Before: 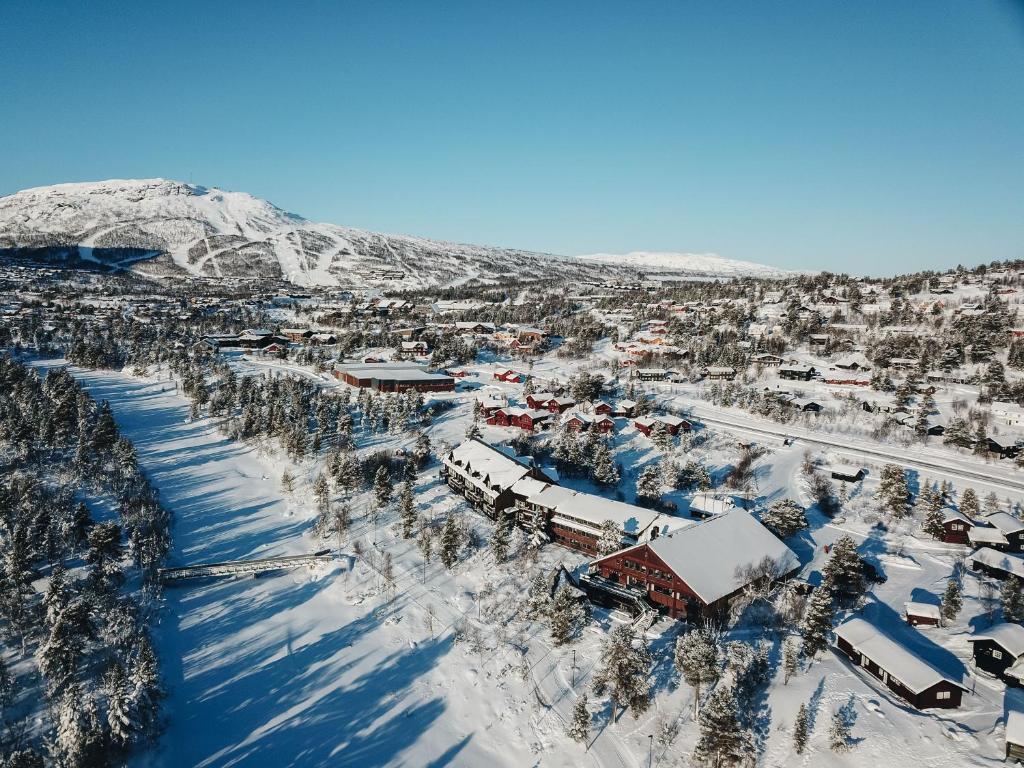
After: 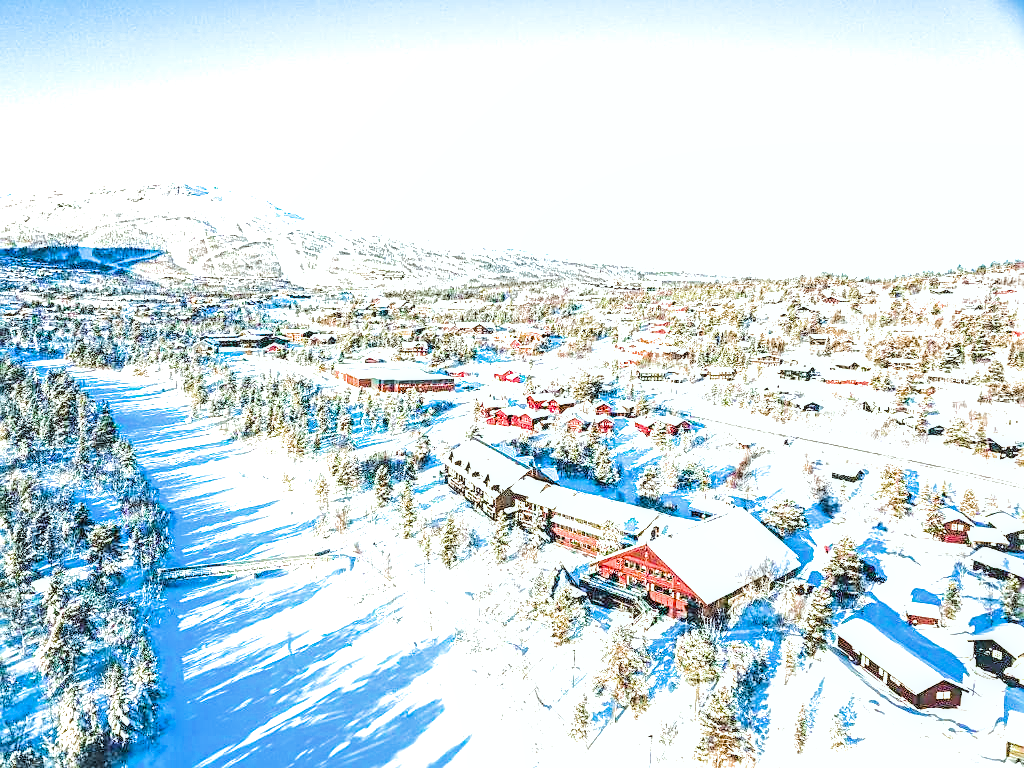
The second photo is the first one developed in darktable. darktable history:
tone equalizer: -7 EV 0.156 EV, -6 EV 0.624 EV, -5 EV 1.19 EV, -4 EV 1.31 EV, -3 EV 1.15 EV, -2 EV 0.6 EV, -1 EV 0.162 EV, edges refinement/feathering 500, mask exposure compensation -1.57 EV, preserve details no
exposure: black level correction 0, exposure 2.296 EV, compensate exposure bias true, compensate highlight preservation false
velvia: on, module defaults
filmic rgb: middle gray luminance 18.26%, black relative exposure -11.41 EV, white relative exposure 2.61 EV, threshold 5.98 EV, target black luminance 0%, hardness 8.47, latitude 98.8%, contrast 1.085, shadows ↔ highlights balance 0.456%, enable highlight reconstruction true
local contrast: detail 130%
color balance rgb: linear chroma grading › shadows 10.51%, linear chroma grading › highlights 9.677%, linear chroma grading › global chroma 15.385%, linear chroma grading › mid-tones 14.797%, perceptual saturation grading › global saturation 20%, perceptual saturation grading › highlights -25.155%, perceptual saturation grading › shadows 25.103%, global vibrance 14.215%
sharpen: on, module defaults
color correction: highlights a* -2.99, highlights b* -2.67, shadows a* 2.32, shadows b* 2.79
